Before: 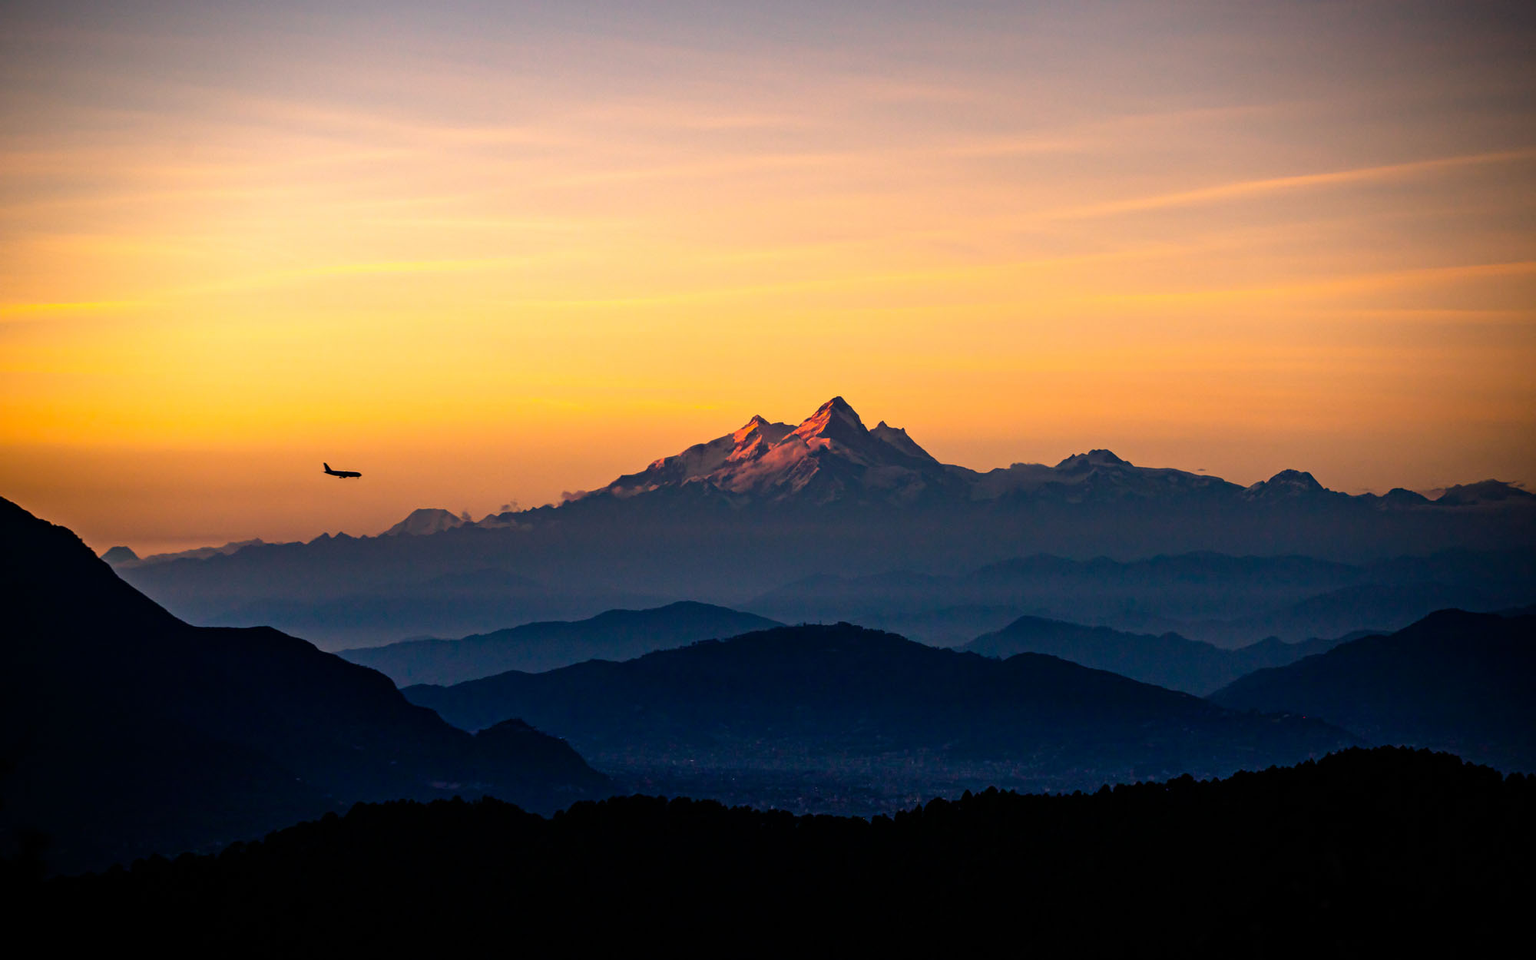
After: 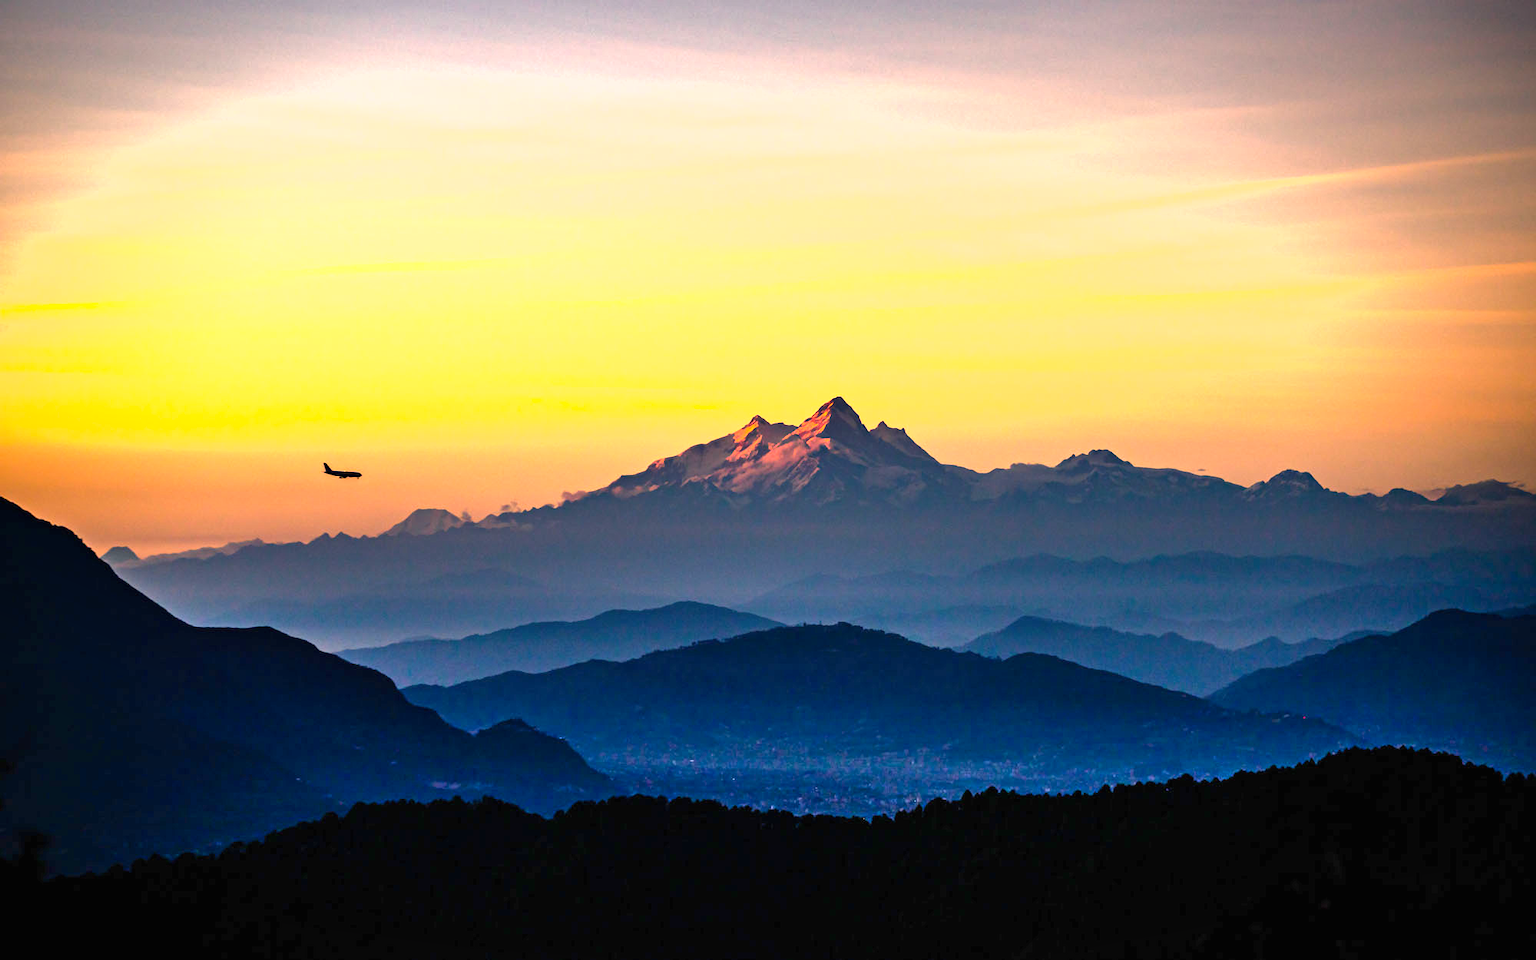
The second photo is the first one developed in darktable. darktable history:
exposure: black level correction 0, exposure 1.1 EV, compensate highlight preservation false
shadows and highlights: highlights color adjustment 0%, low approximation 0.01, soften with gaussian
